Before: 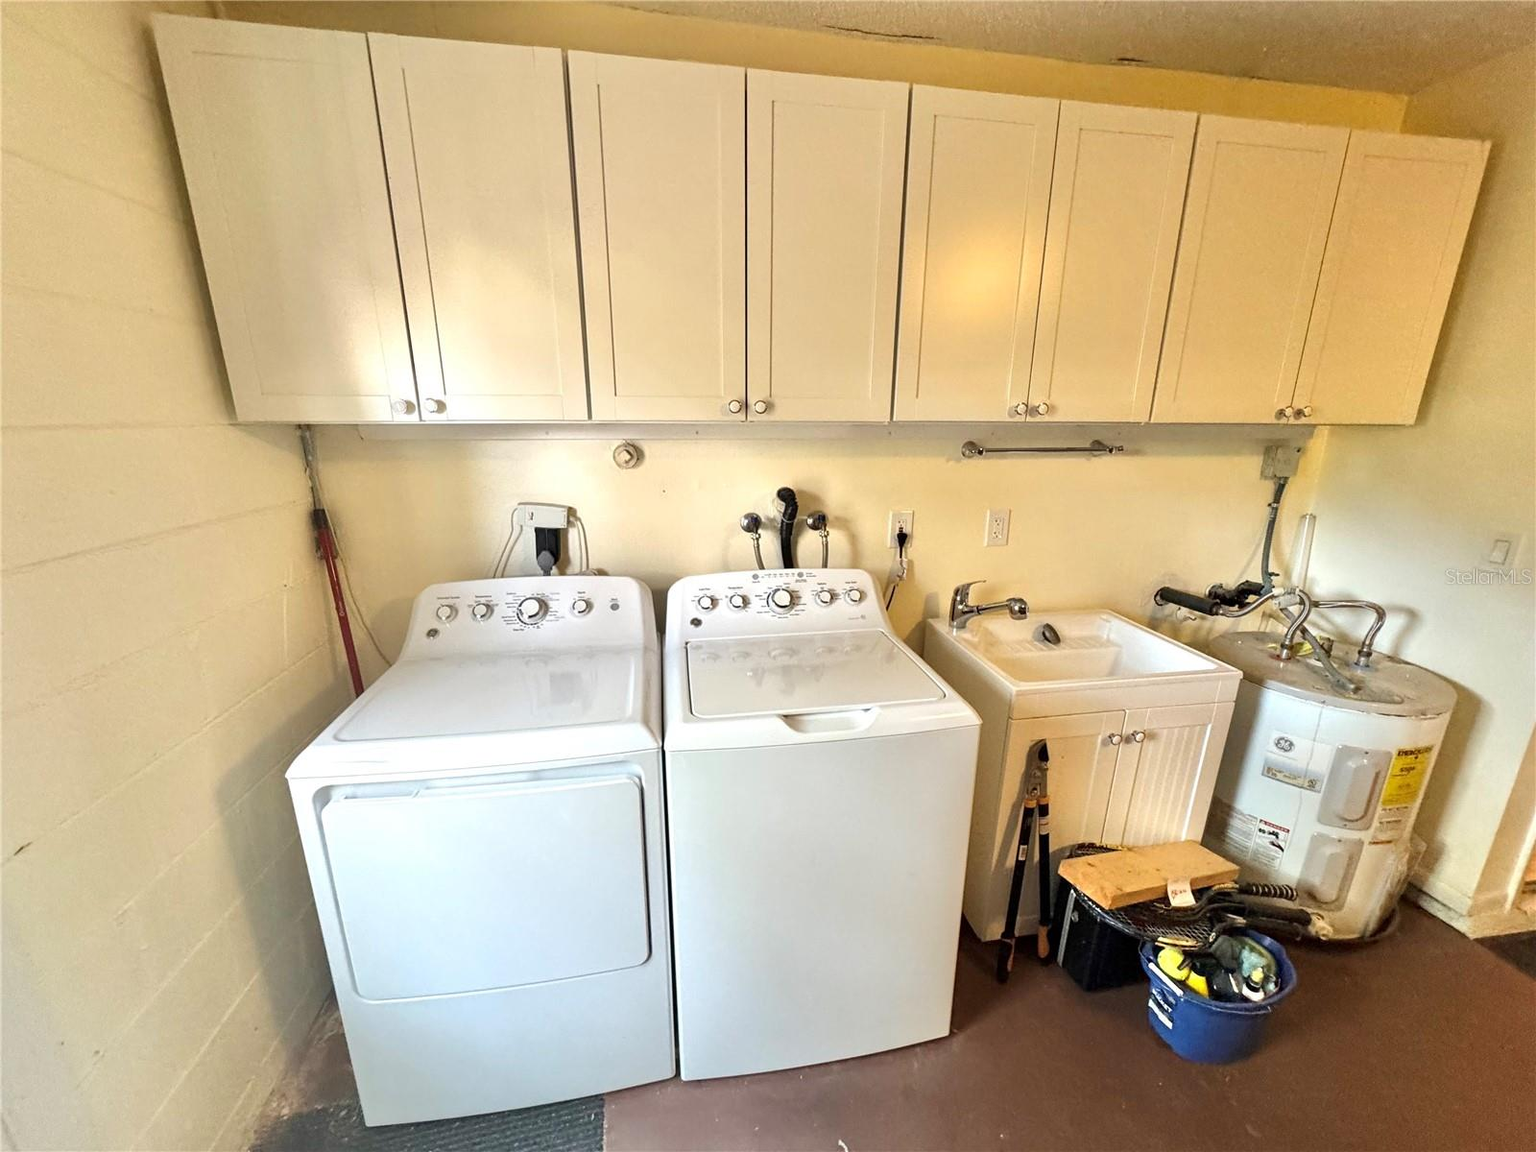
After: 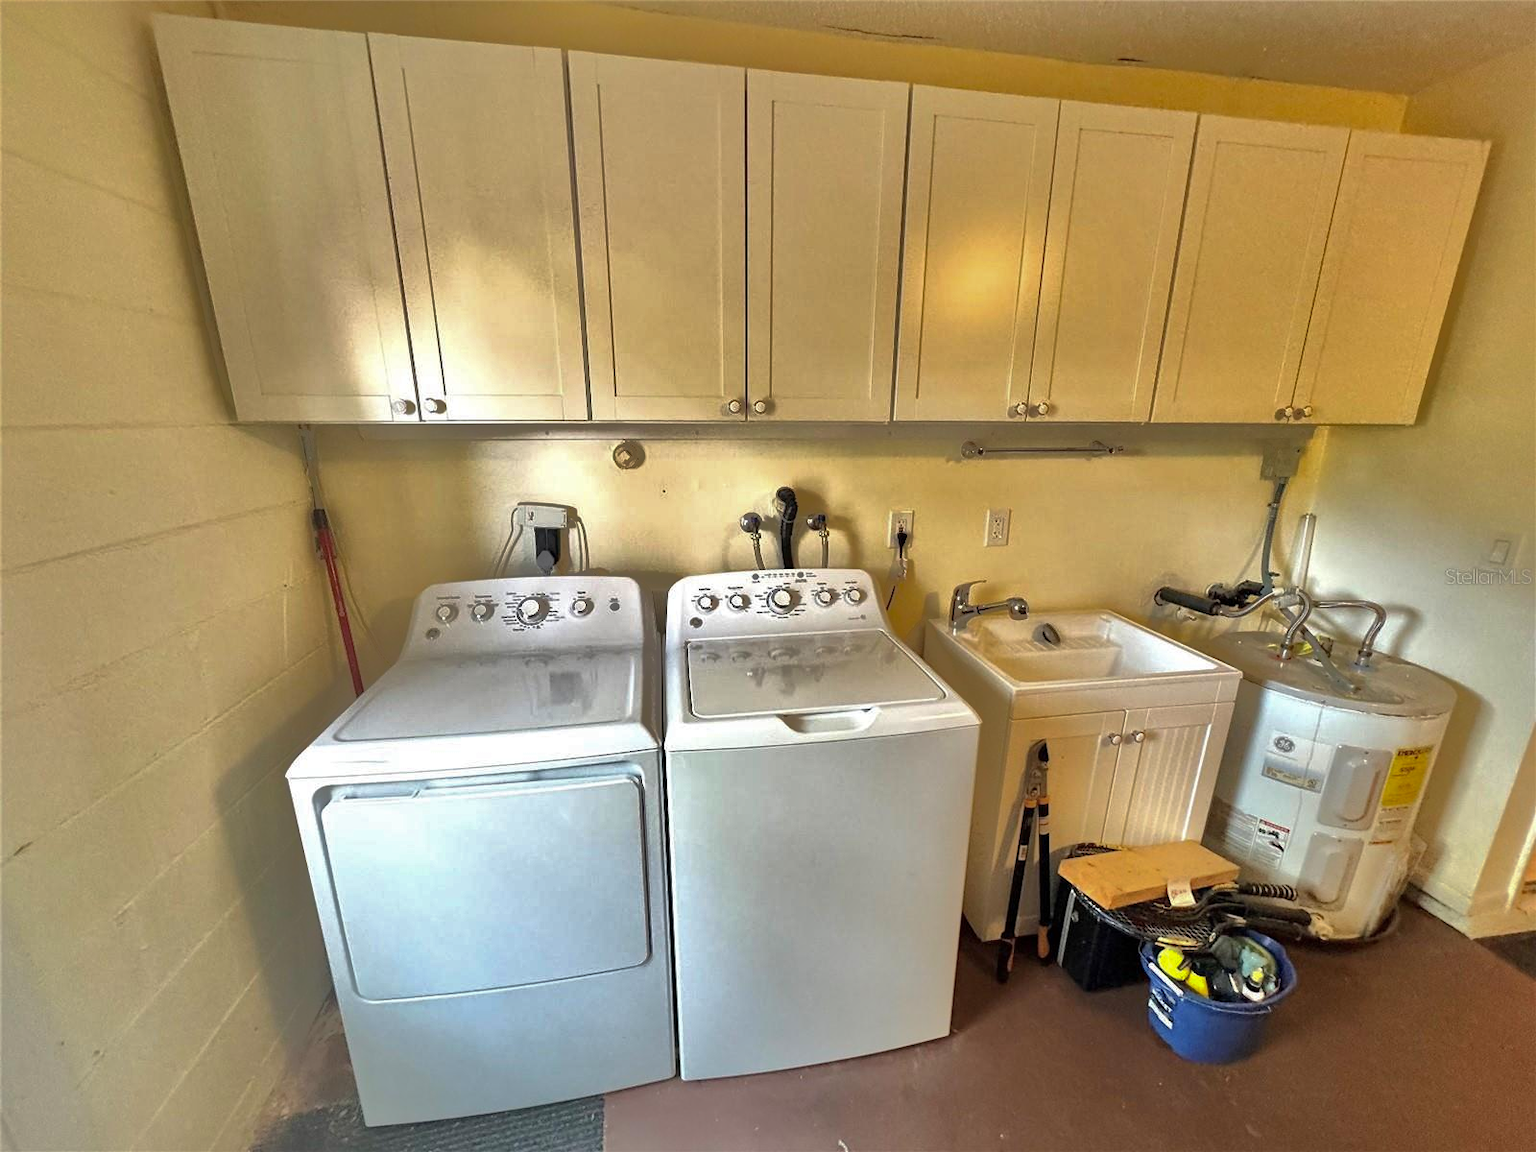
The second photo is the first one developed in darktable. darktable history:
shadows and highlights: shadows 25.53, highlights -71.06
